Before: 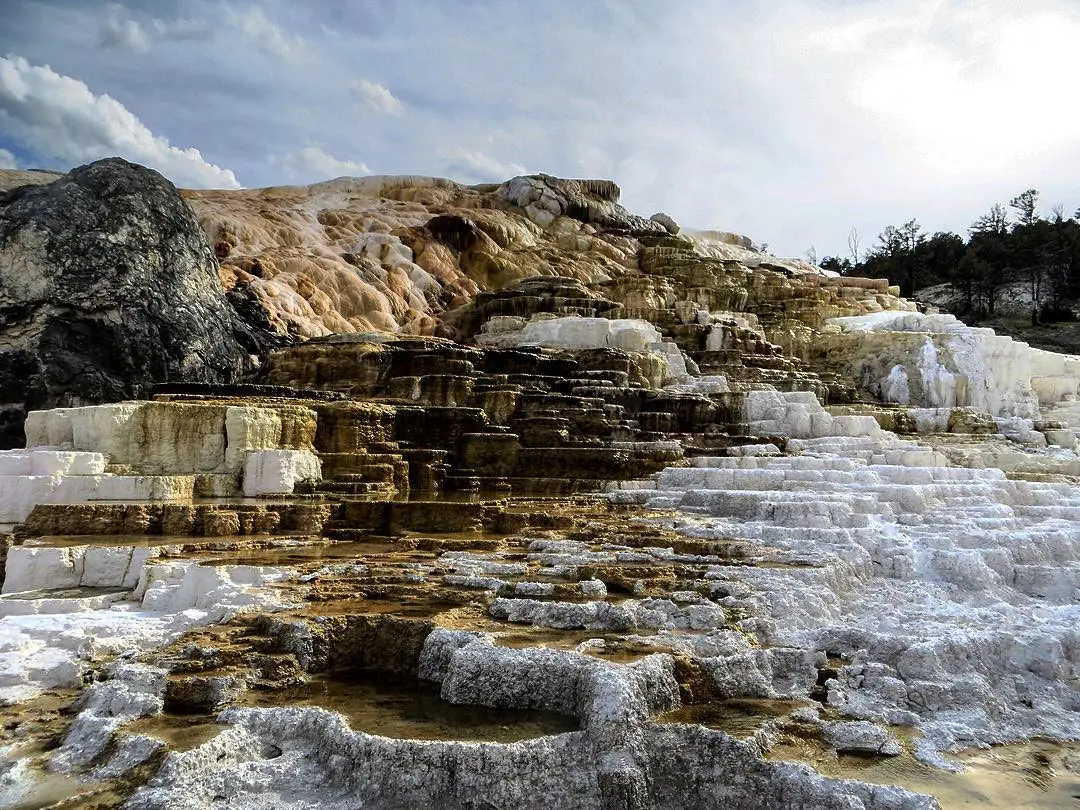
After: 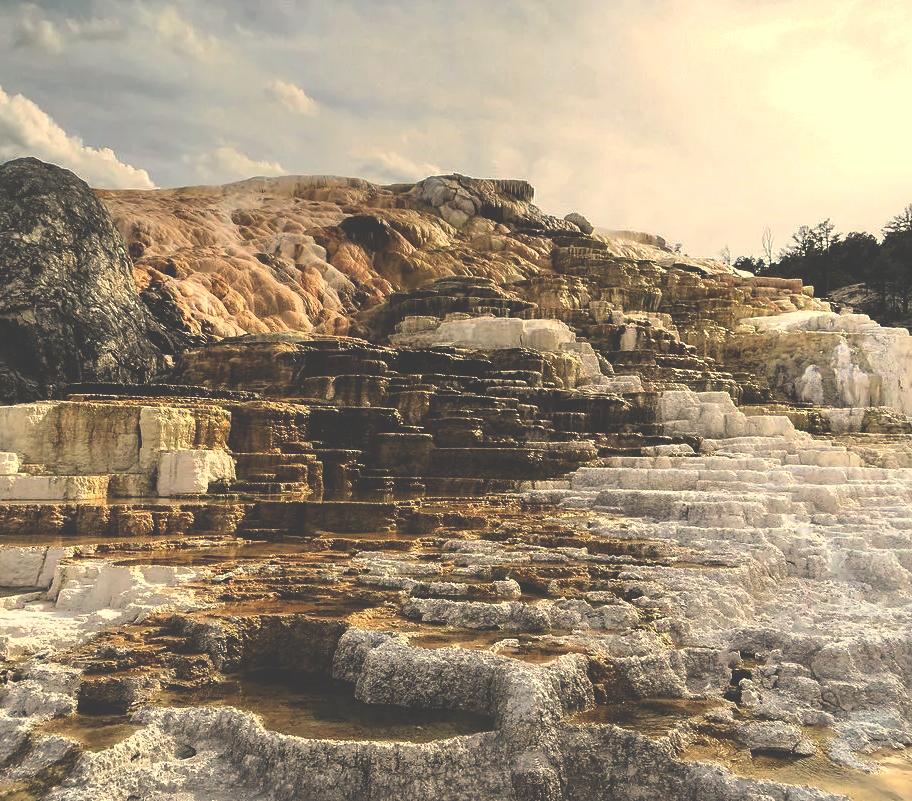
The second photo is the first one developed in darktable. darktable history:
crop: left 8.026%, right 7.374%
exposure: black level correction -0.041, exposure 0.064 EV, compensate highlight preservation false
white balance: red 1.138, green 0.996, blue 0.812
tone equalizer: on, module defaults
